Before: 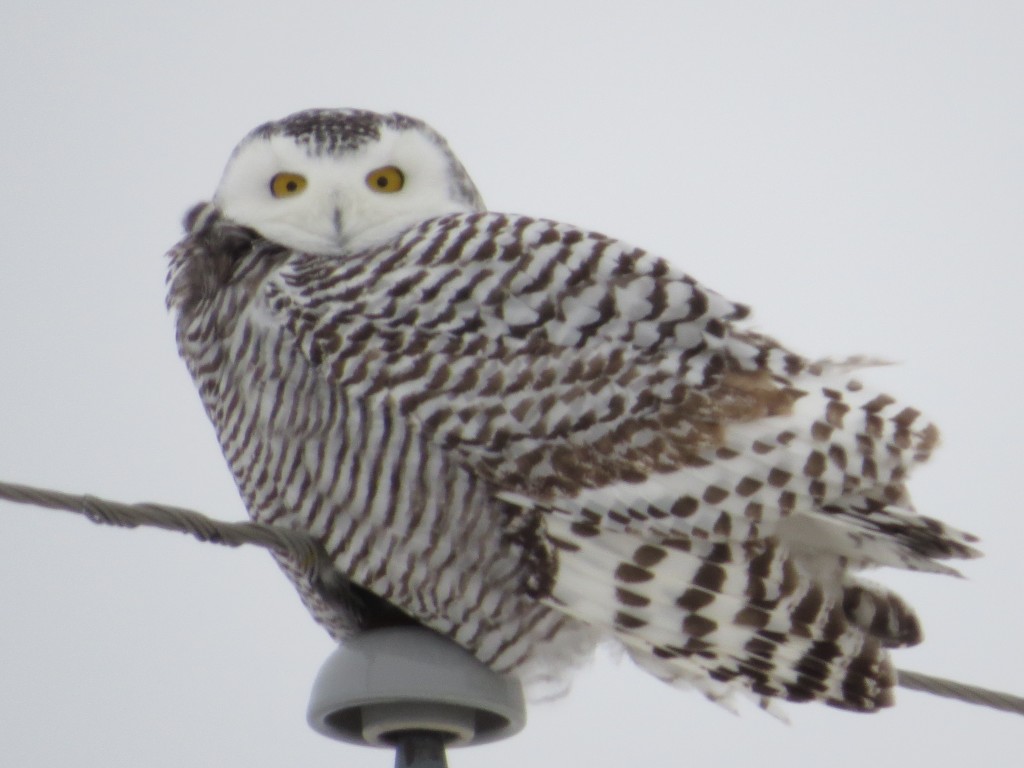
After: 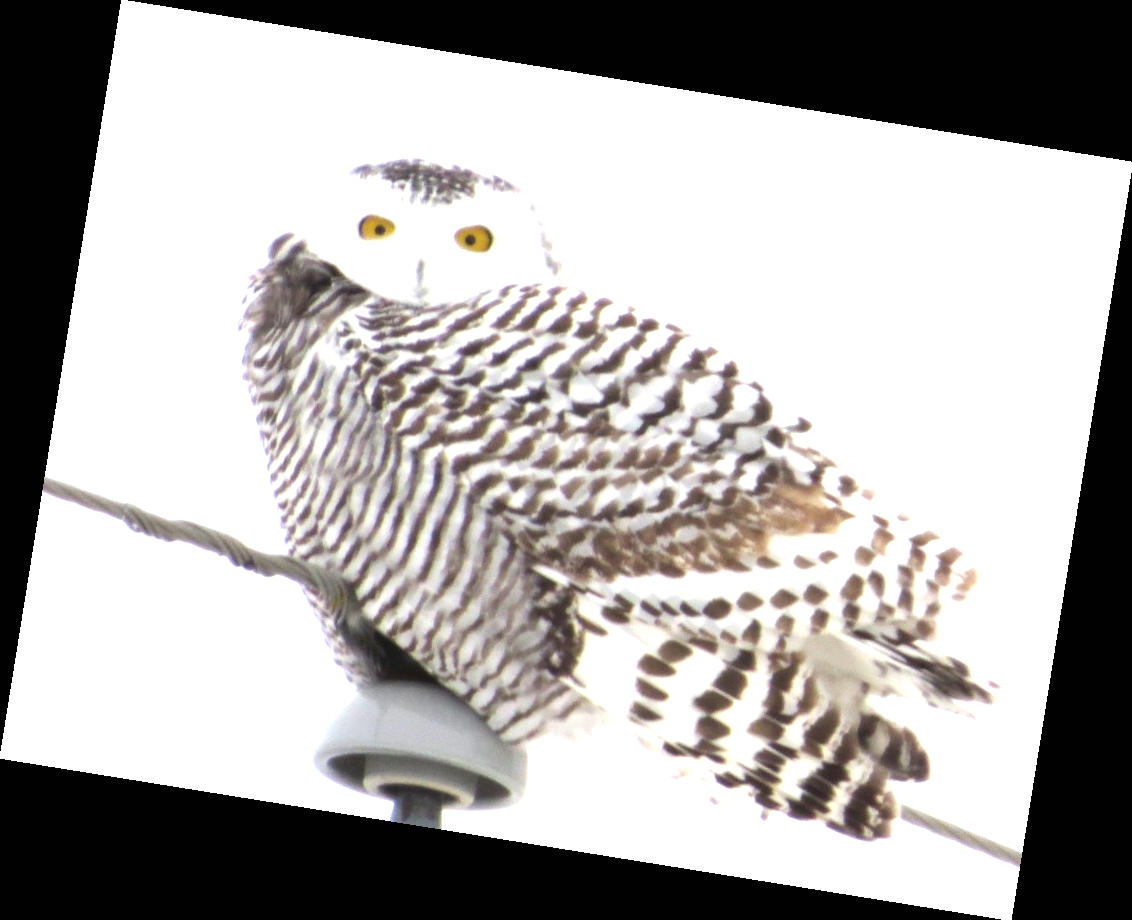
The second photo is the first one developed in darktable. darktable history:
color balance: contrast 10%
exposure: black level correction 0, exposure 1.45 EV, compensate exposure bias true, compensate highlight preservation false
rotate and perspective: rotation 9.12°, automatic cropping off
